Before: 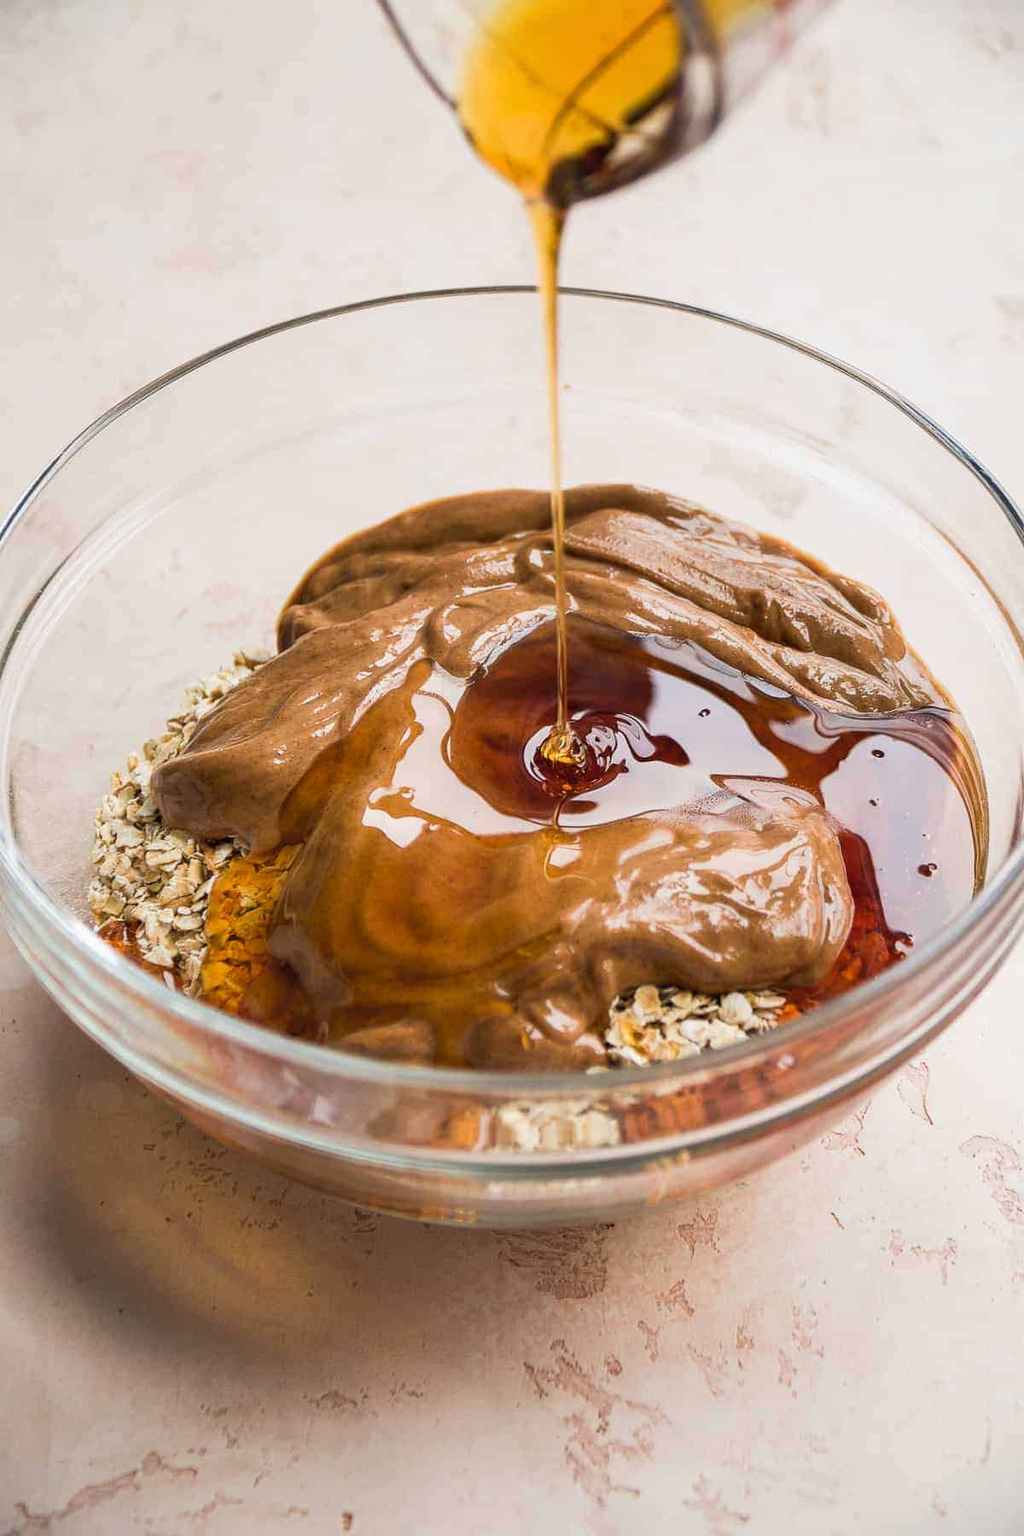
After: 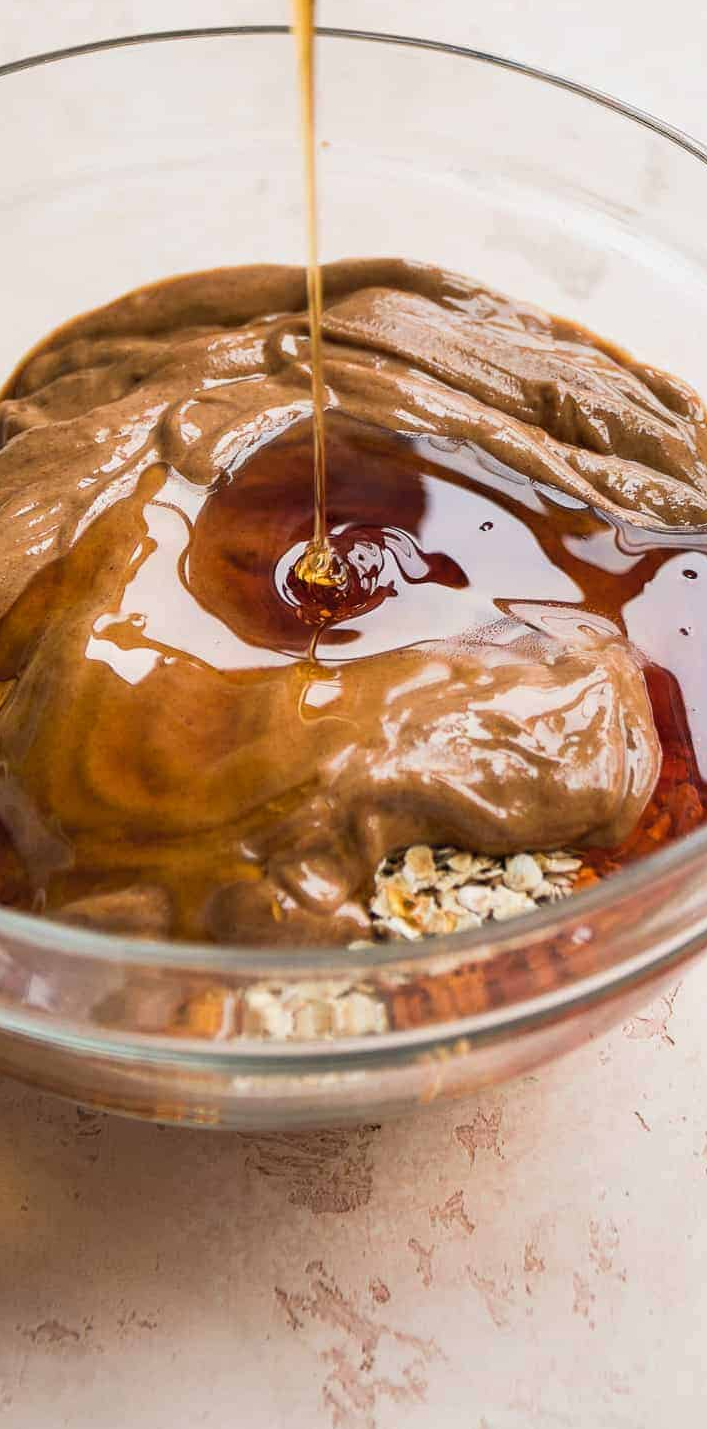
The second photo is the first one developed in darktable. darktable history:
crop and rotate: left 28.31%, top 17.195%, right 12.743%, bottom 3.369%
